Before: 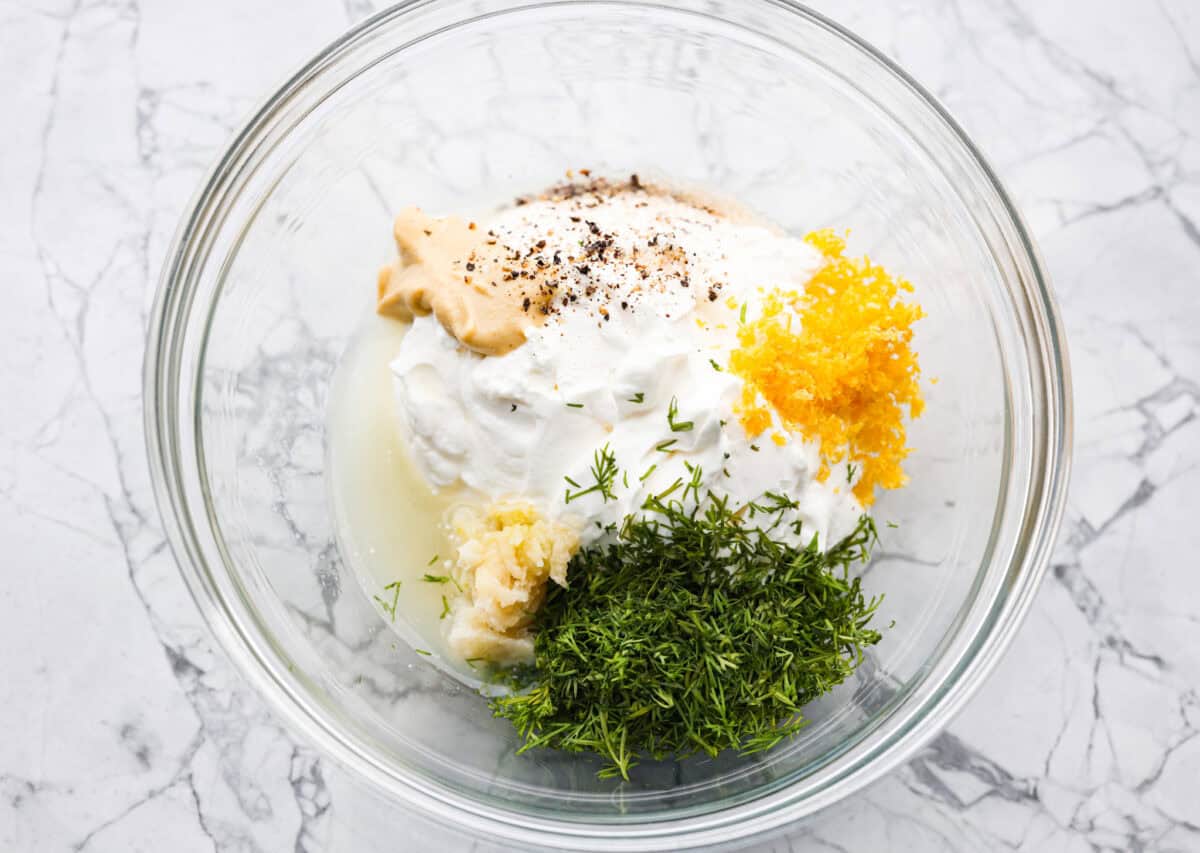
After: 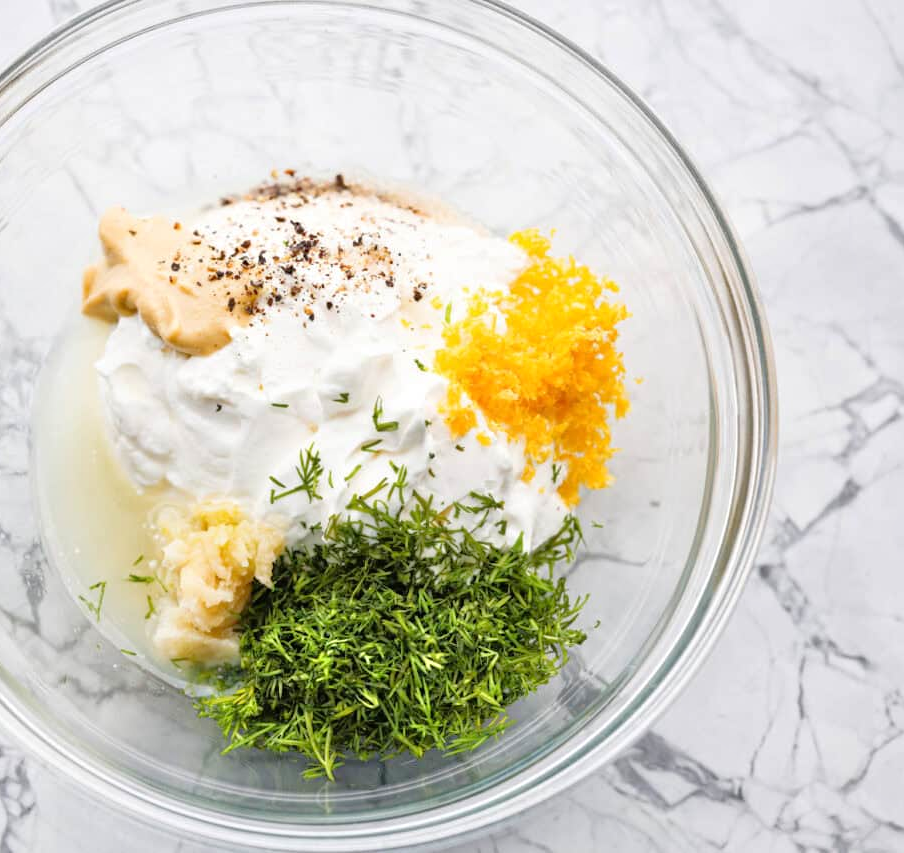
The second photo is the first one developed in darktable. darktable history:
crop and rotate: left 24.6%
tone equalizer: -7 EV 0.15 EV, -6 EV 0.6 EV, -5 EV 1.15 EV, -4 EV 1.33 EV, -3 EV 1.15 EV, -2 EV 0.6 EV, -1 EV 0.15 EV, mask exposure compensation -0.5 EV
